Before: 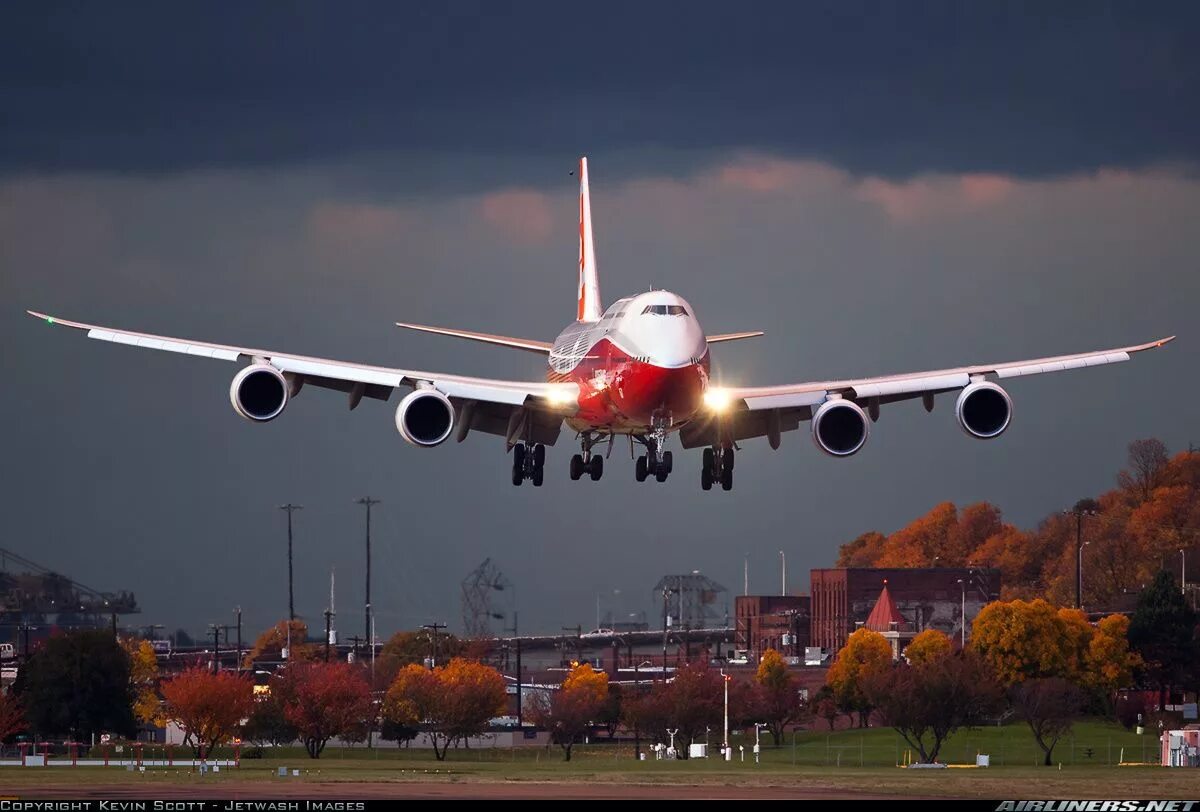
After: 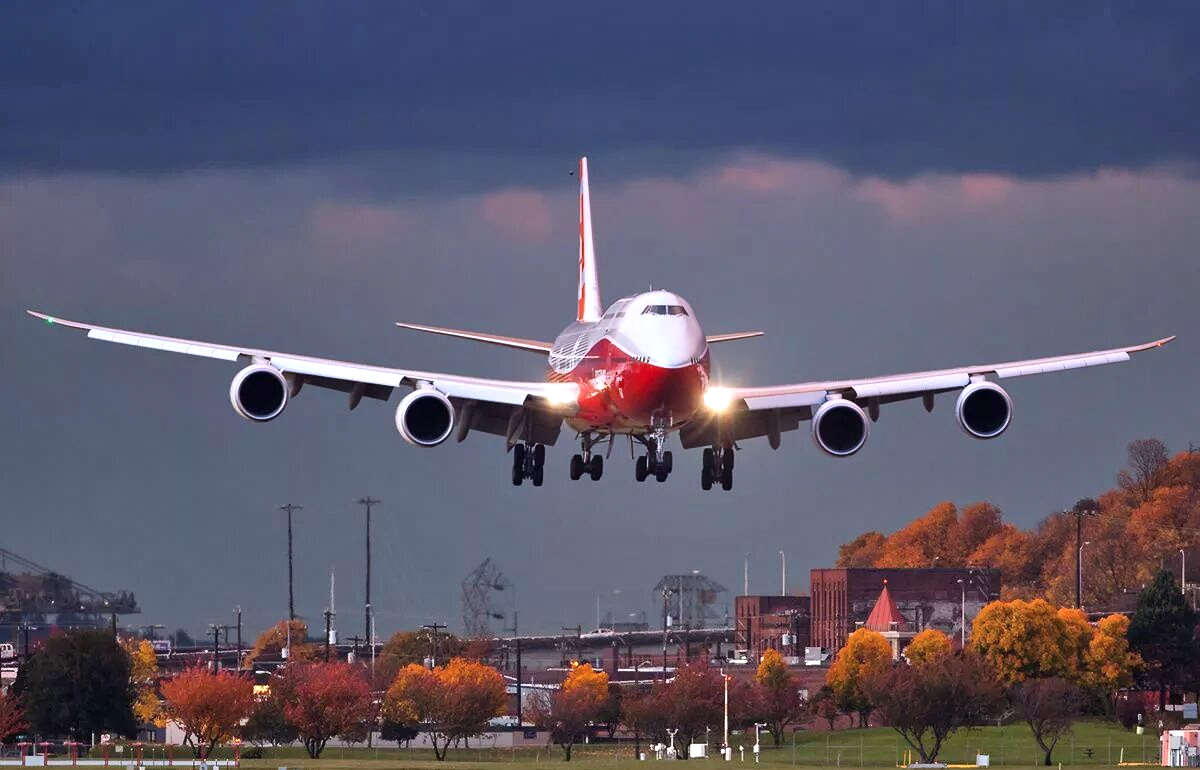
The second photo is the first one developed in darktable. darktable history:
shadows and highlights: shadows 60, soften with gaussian
graduated density: hue 238.83°, saturation 50%
exposure: black level correction 0, exposure 0.6 EV, compensate highlight preservation false
crop and rotate: top 0%, bottom 5.097%
